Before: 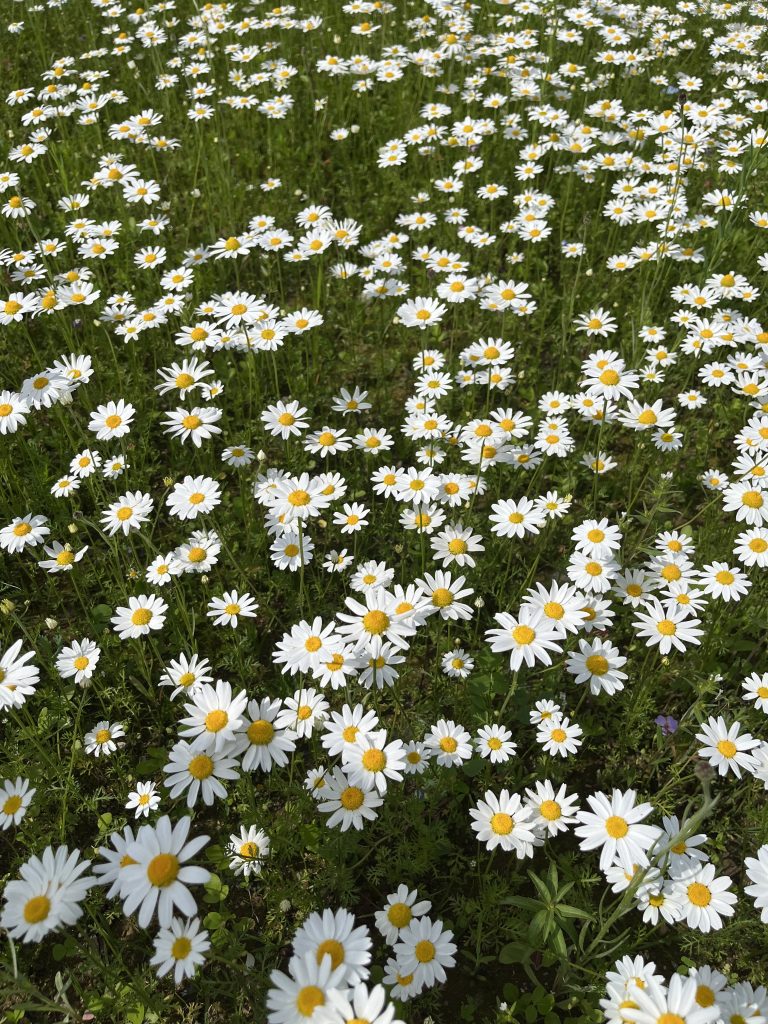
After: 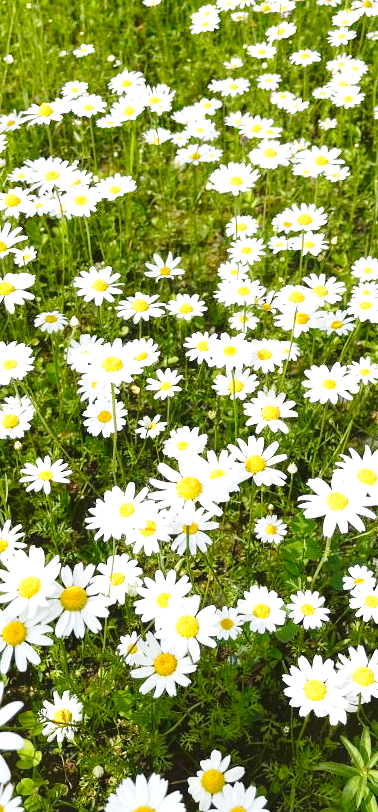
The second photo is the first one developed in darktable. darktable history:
shadows and highlights: shadows 62.87, white point adjustment 0.488, highlights -33.97, compress 83.6%
base curve: curves: ch0 [(0, 0) (0.028, 0.03) (0.121, 0.232) (0.46, 0.748) (0.859, 0.968) (1, 1)], preserve colors none
crop and rotate: angle 0.015°, left 24.402%, top 13.126%, right 26.329%, bottom 7.476%
exposure: exposure 1 EV, compensate highlight preservation false
color zones: curves: ch1 [(0.25, 0.61) (0.75, 0.248)]
